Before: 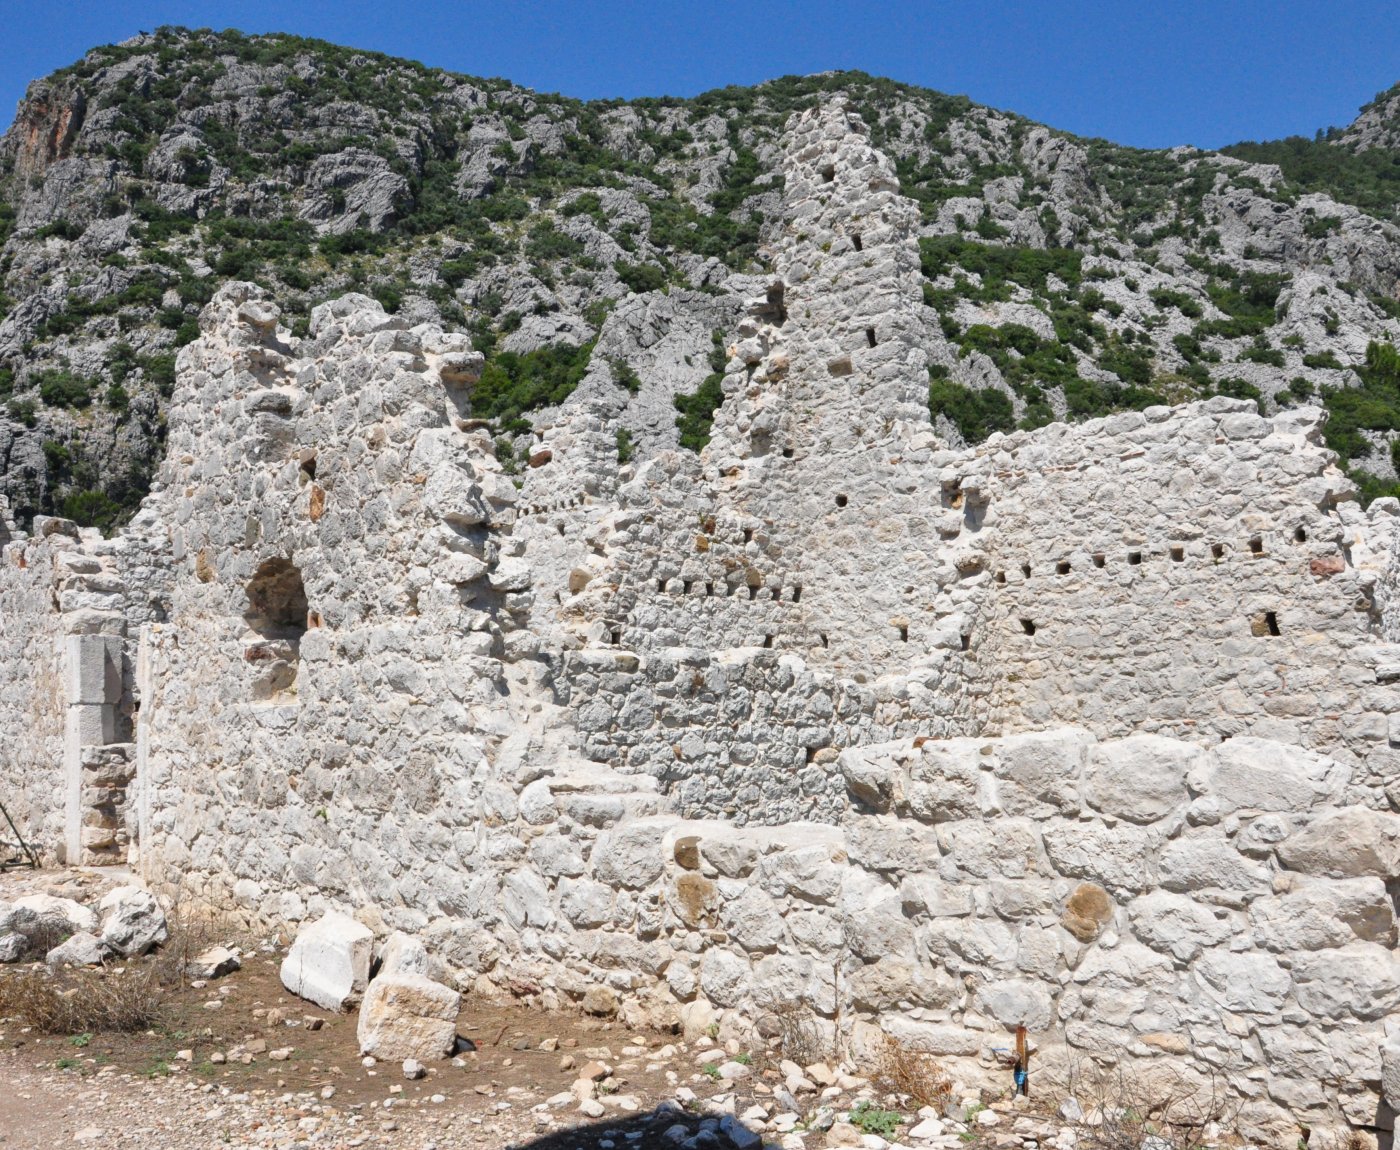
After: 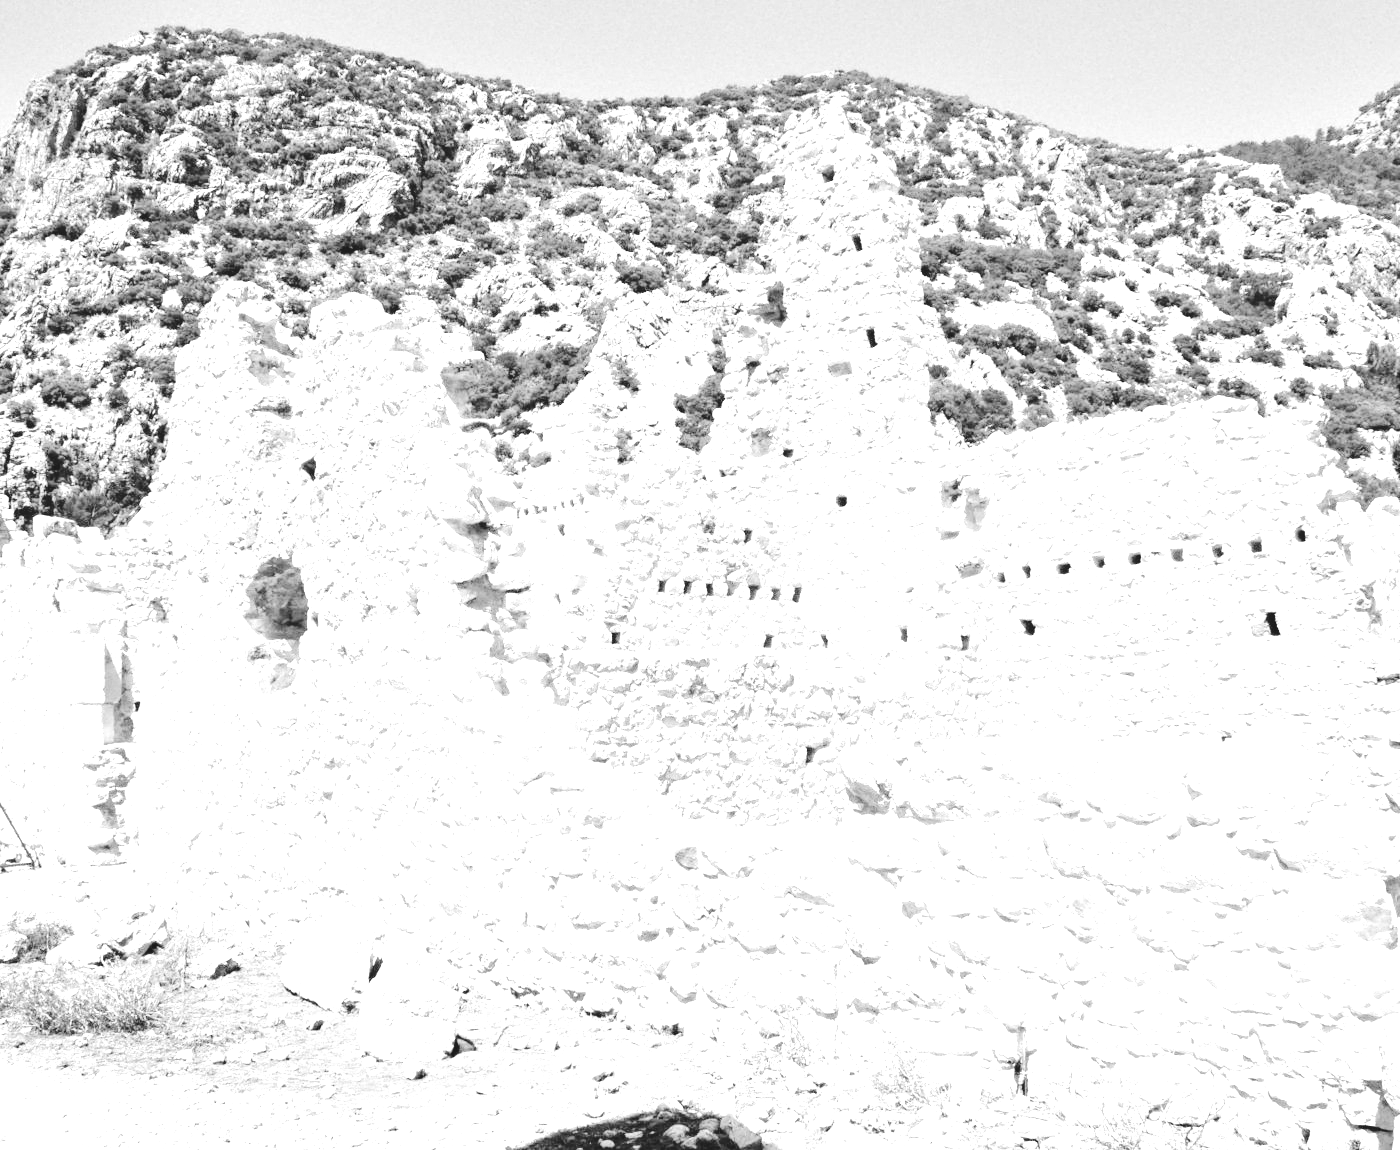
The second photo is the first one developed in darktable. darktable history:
exposure: exposure 2.207 EV, compensate highlight preservation false
tone curve: curves: ch0 [(0, 0) (0.003, 0.084) (0.011, 0.084) (0.025, 0.084) (0.044, 0.084) (0.069, 0.085) (0.1, 0.09) (0.136, 0.1) (0.177, 0.119) (0.224, 0.144) (0.277, 0.205) (0.335, 0.298) (0.399, 0.417) (0.468, 0.525) (0.543, 0.631) (0.623, 0.72) (0.709, 0.8) (0.801, 0.867) (0.898, 0.934) (1, 1)], preserve colors none
monochrome: on, module defaults
